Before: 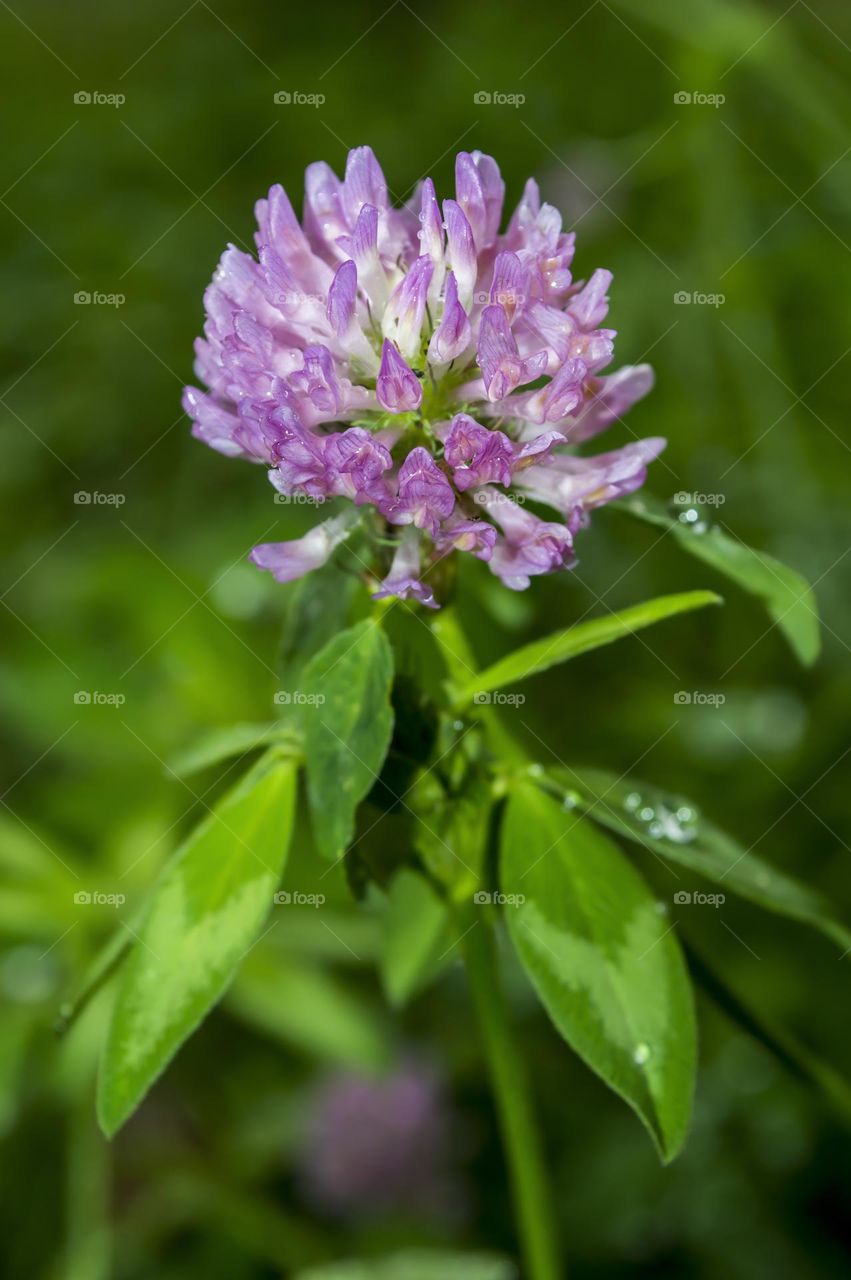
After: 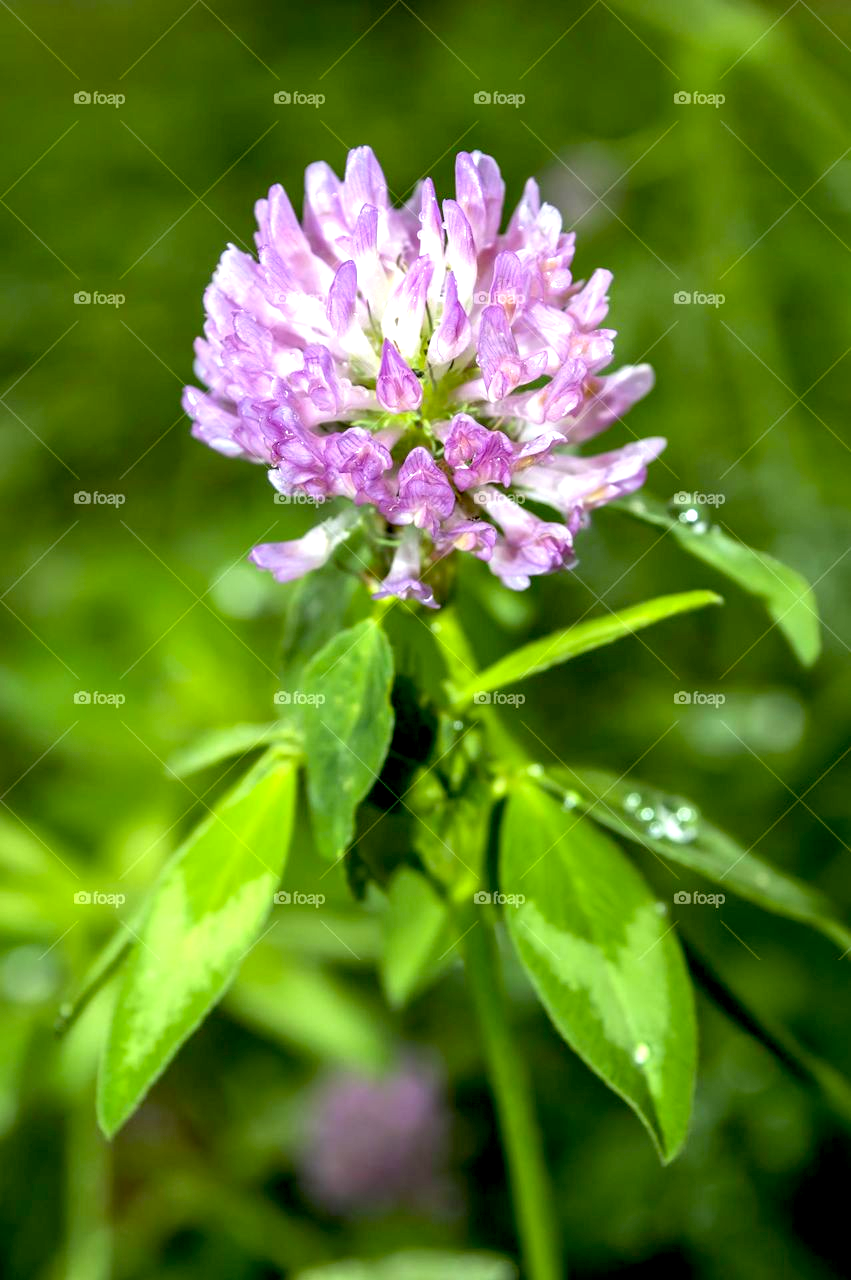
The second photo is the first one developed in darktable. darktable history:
exposure: black level correction 0.008, exposure 0.98 EV, compensate exposure bias true, compensate highlight preservation false
